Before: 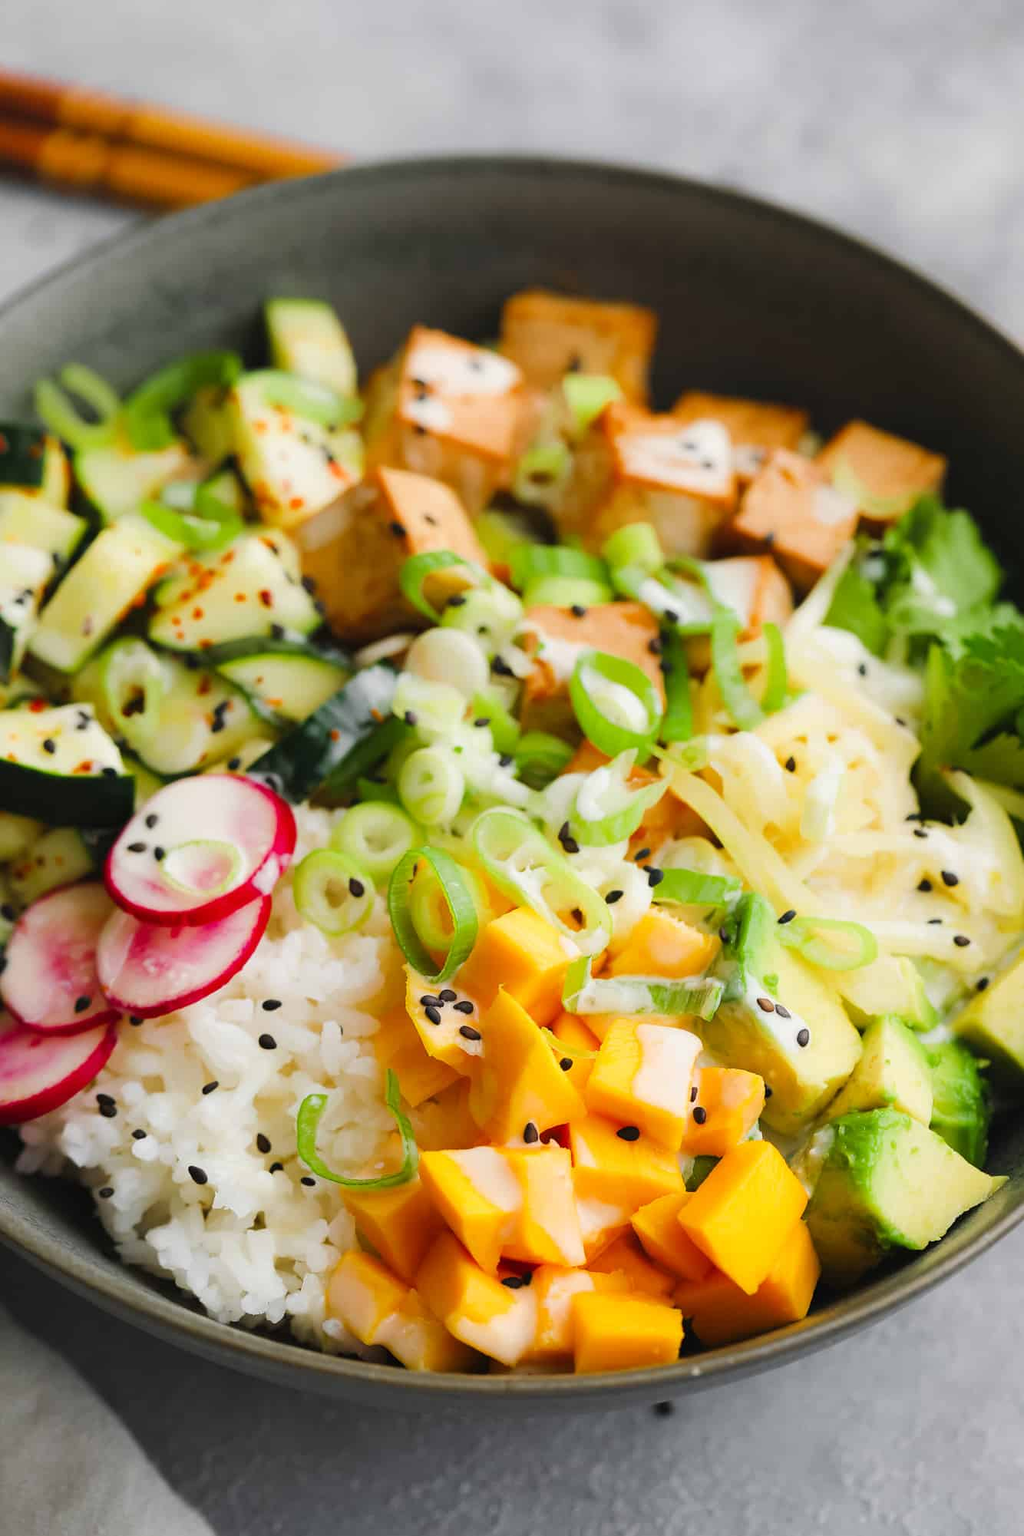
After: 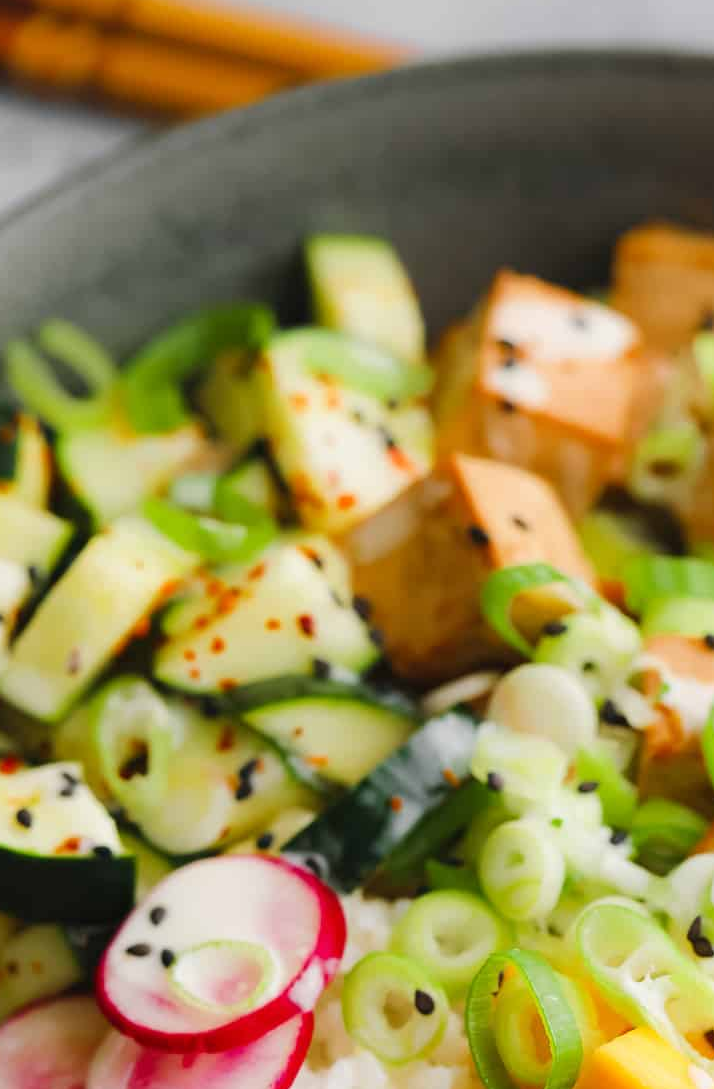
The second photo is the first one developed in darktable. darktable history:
crop and rotate: left 3.069%, top 7.702%, right 43.375%, bottom 37.842%
